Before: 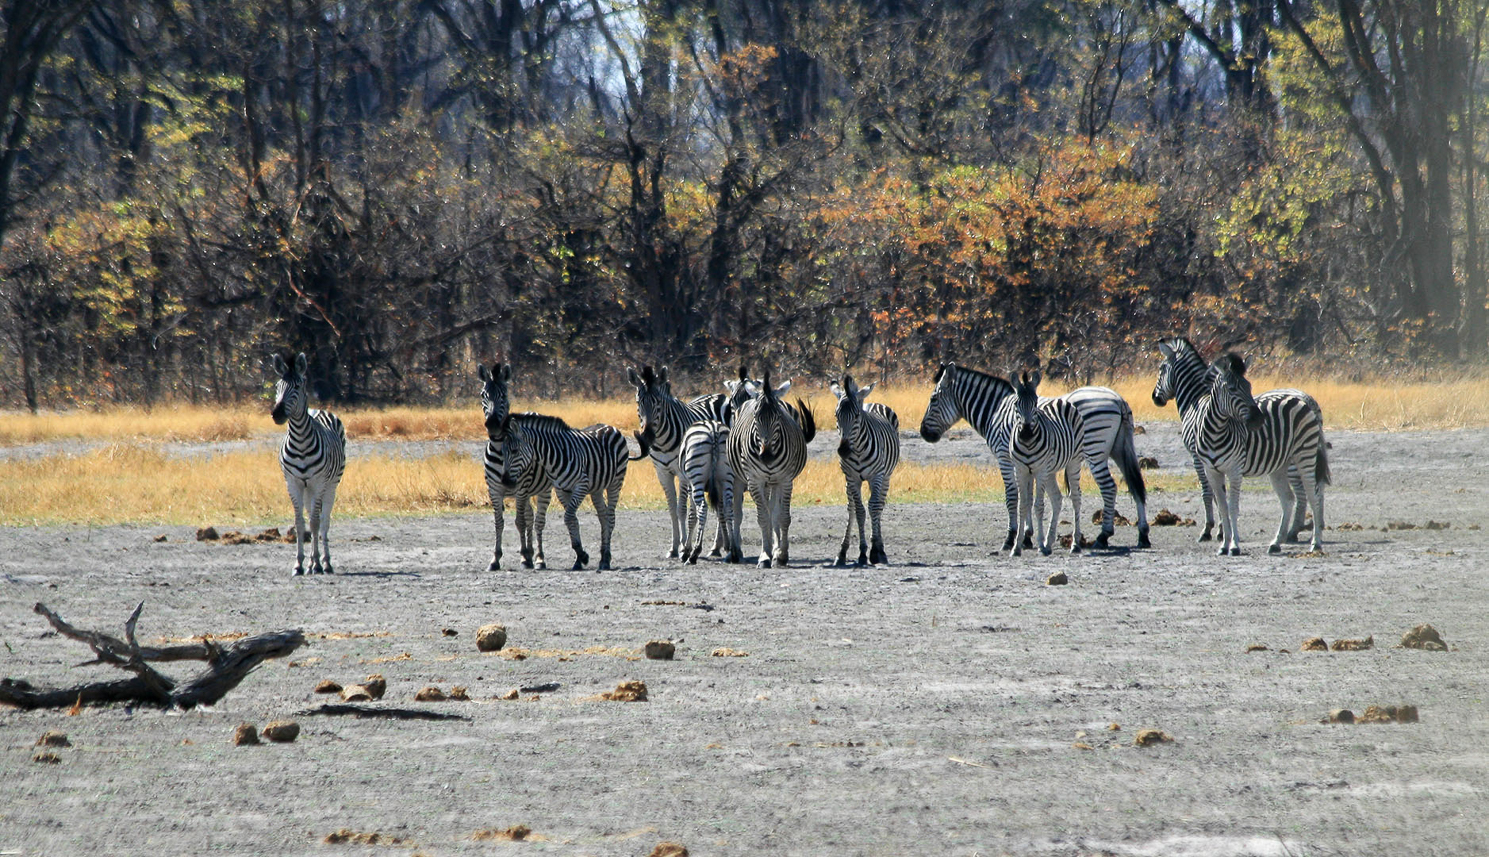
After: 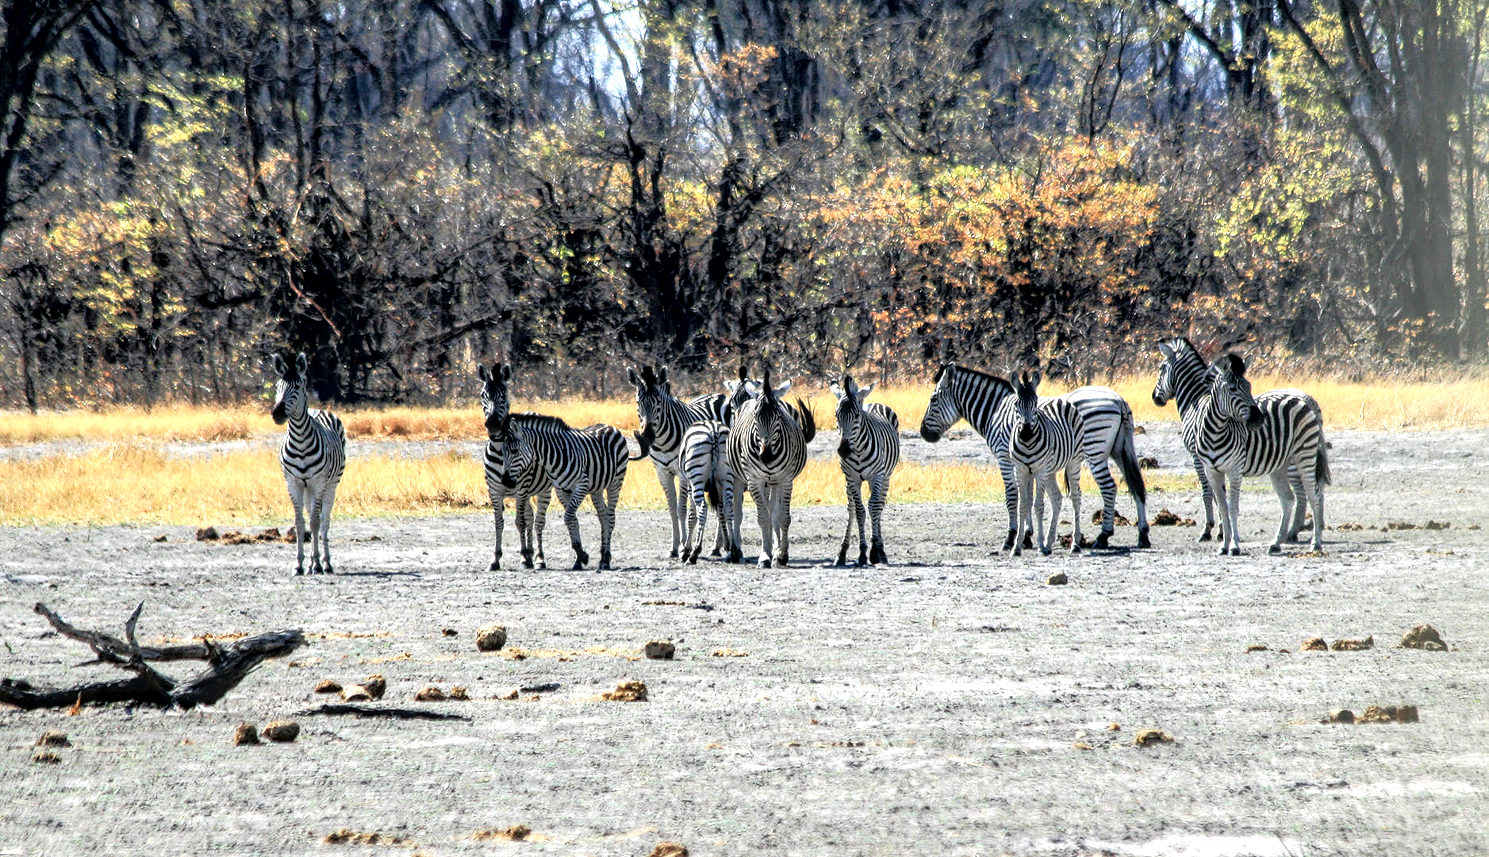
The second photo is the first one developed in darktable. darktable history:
local contrast: detail 144%
exposure: black level correction 0, exposure 0.7 EV, compensate highlight preservation false
tone equalizer: -8 EV -1.86 EV, -7 EV -1.16 EV, -6 EV -1.66 EV, edges refinement/feathering 500, mask exposure compensation -1.57 EV, preserve details no
